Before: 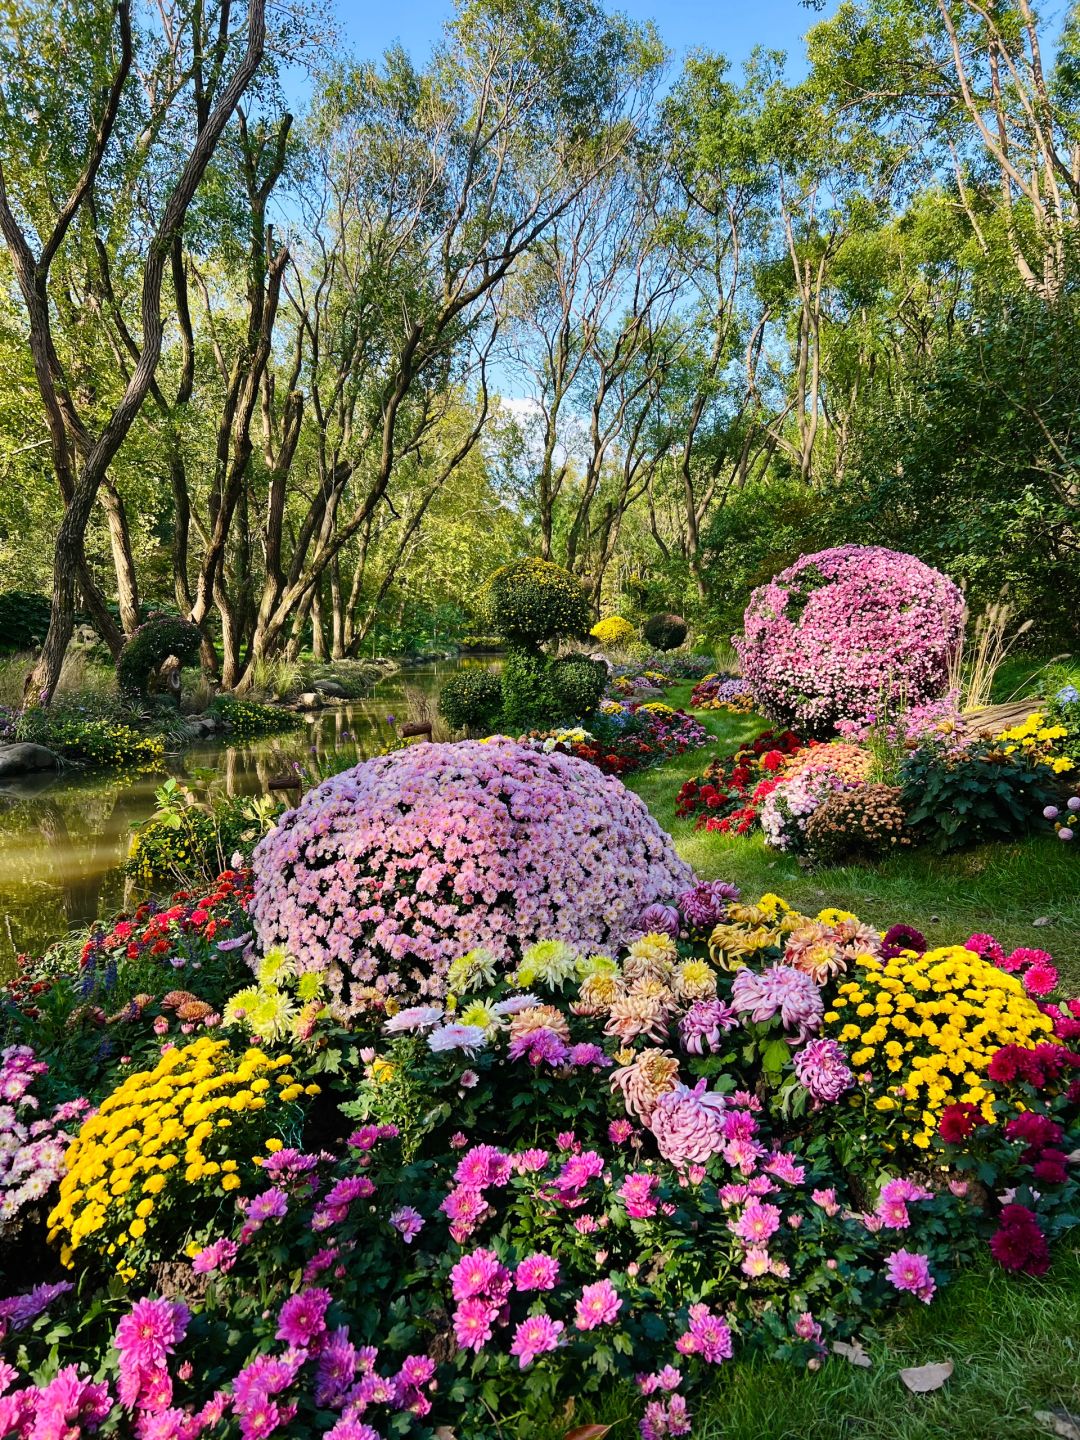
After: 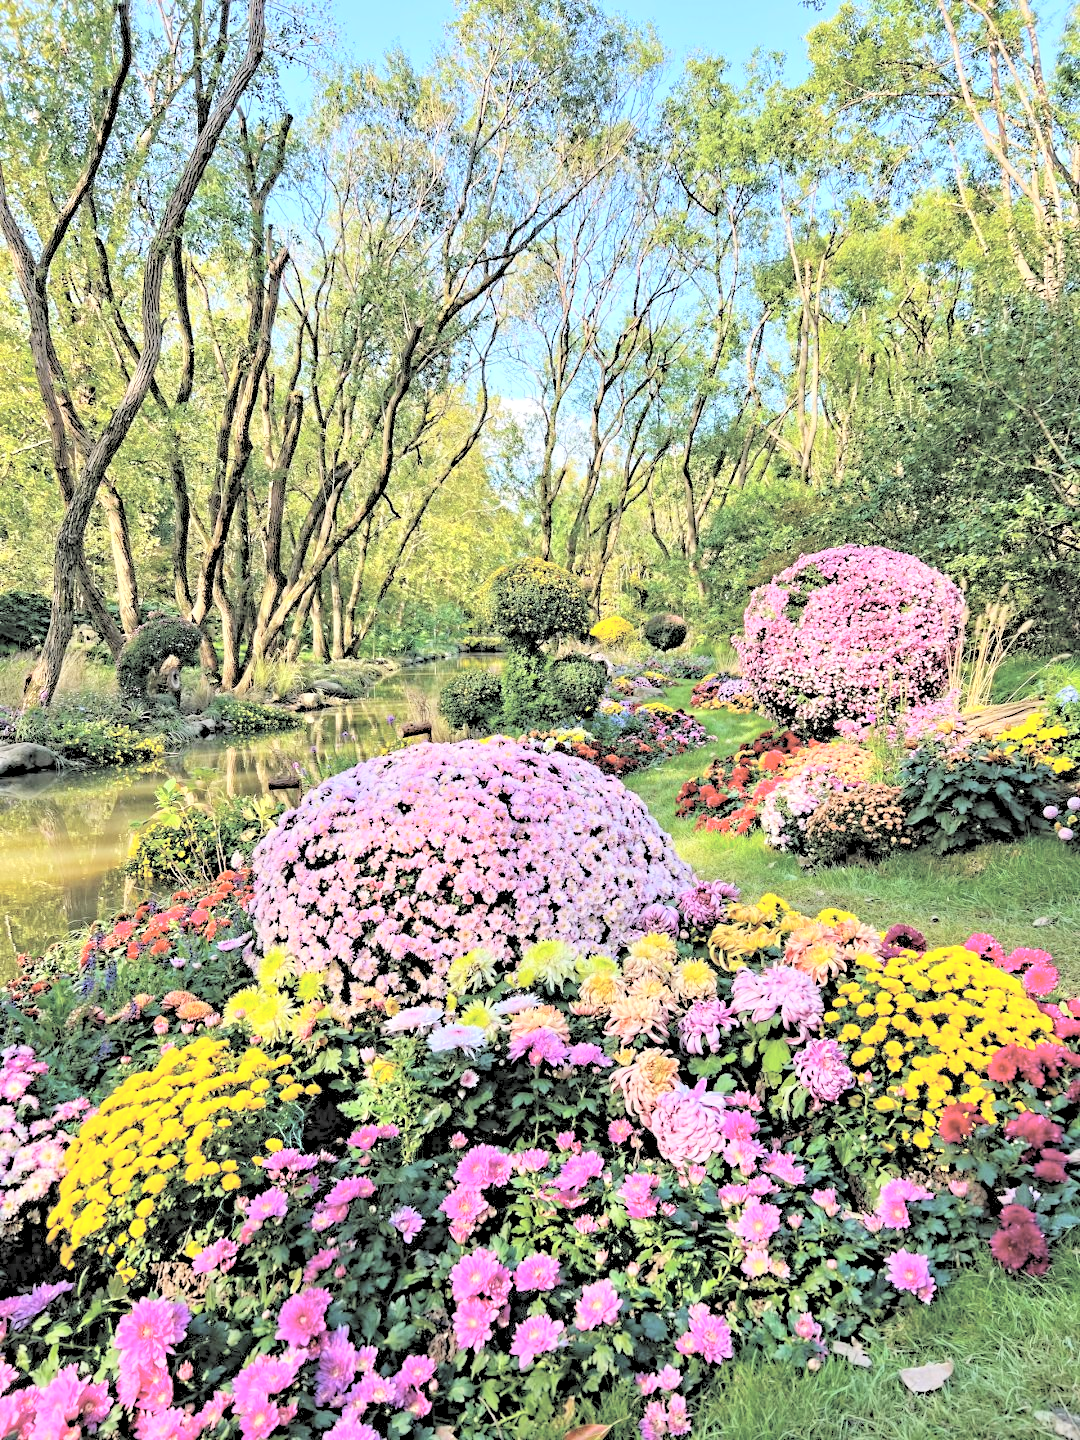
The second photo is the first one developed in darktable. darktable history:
contrast brightness saturation: brightness 1
contrast equalizer: y [[0.5, 0.501, 0.525, 0.597, 0.58, 0.514], [0.5 ×6], [0.5 ×6], [0 ×6], [0 ×6]]
levels: levels [0.026, 0.507, 0.987]
